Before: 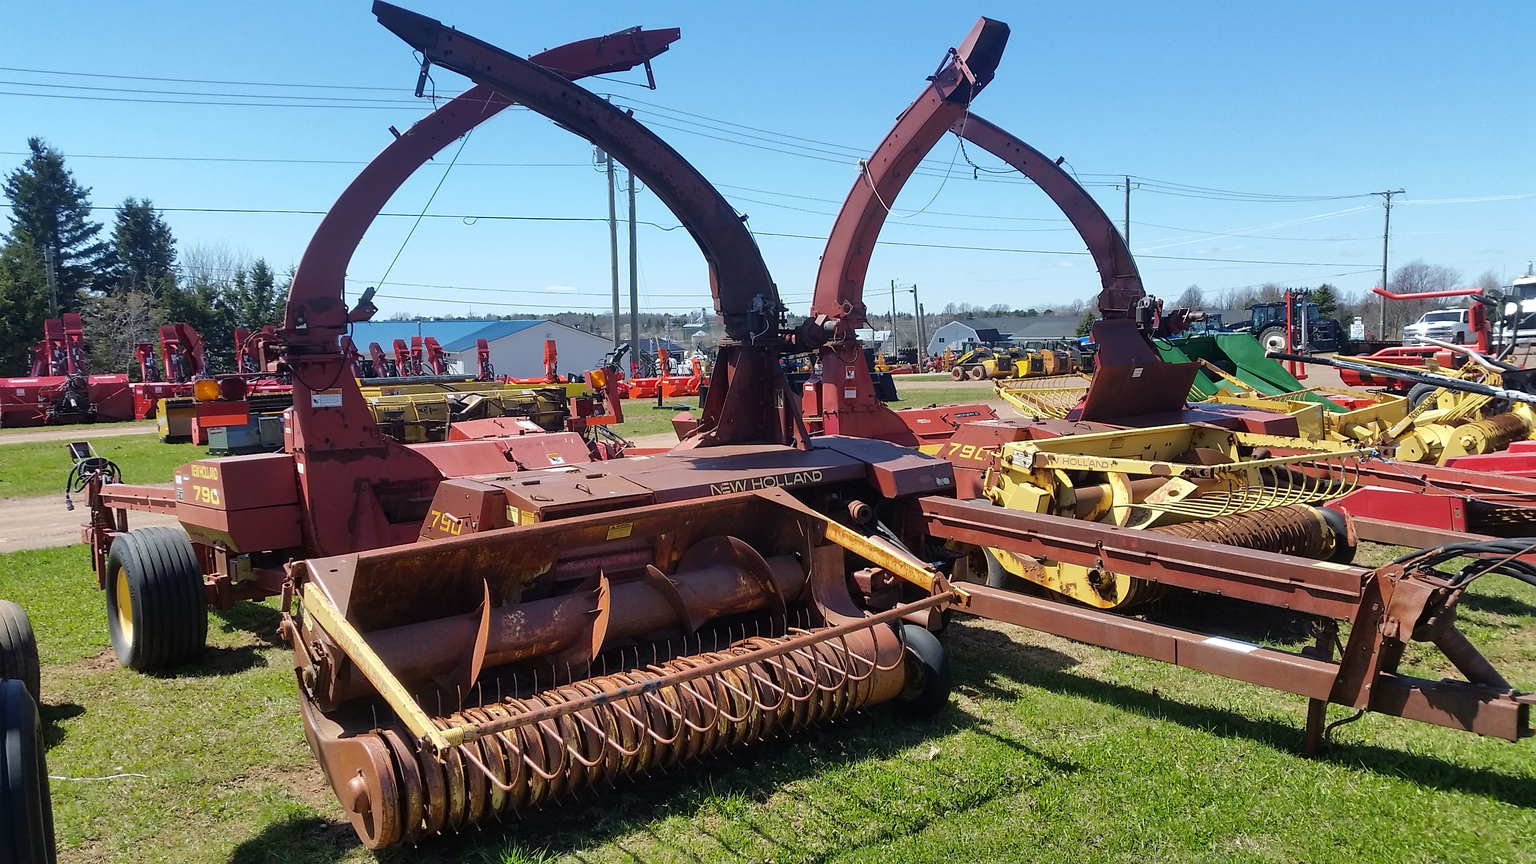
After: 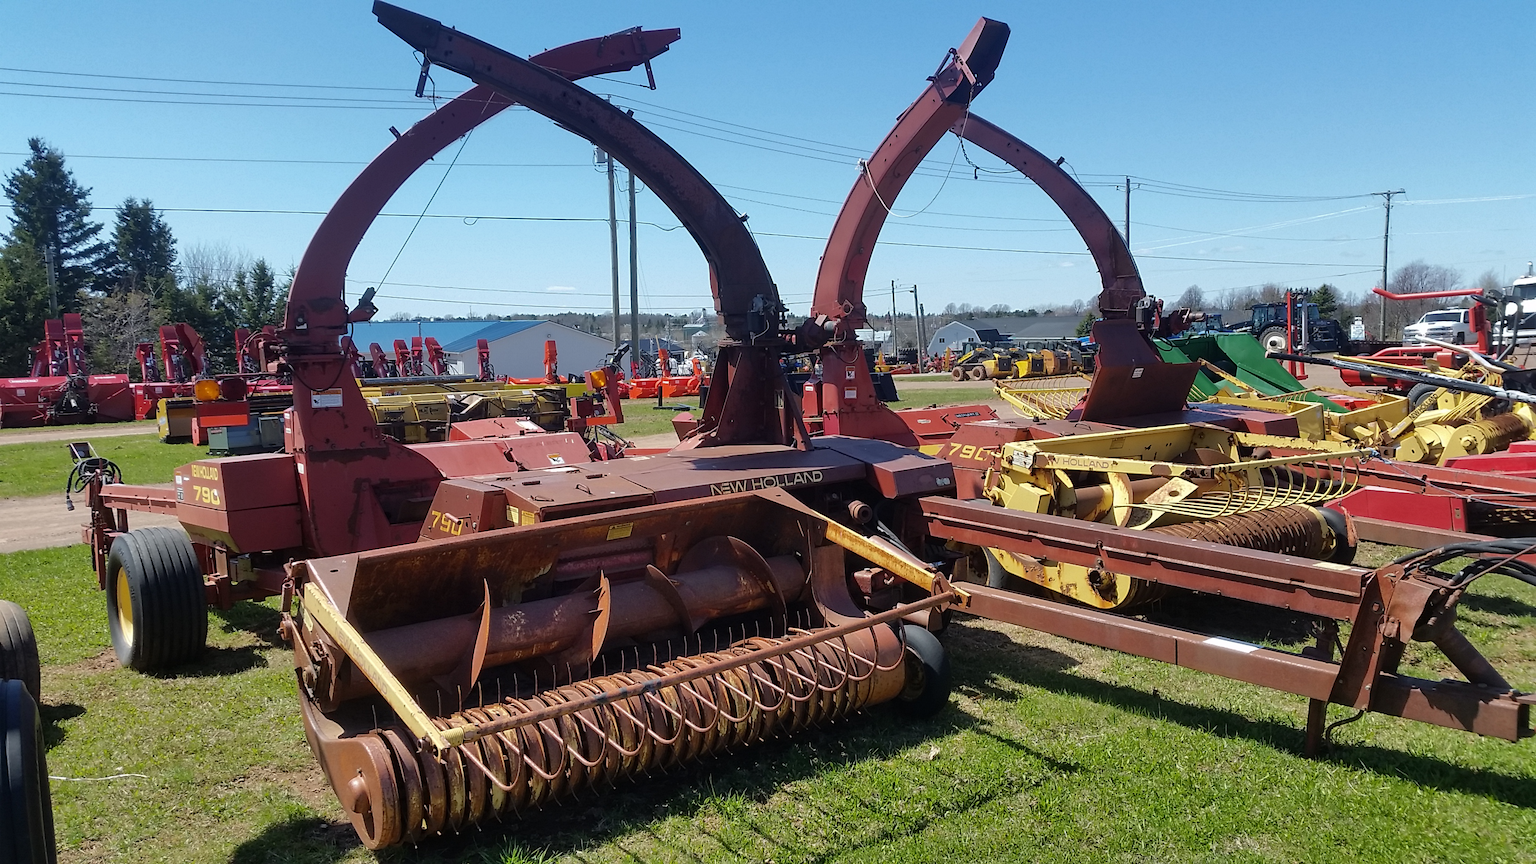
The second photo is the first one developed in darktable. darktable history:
base curve: curves: ch0 [(0, 0) (0.74, 0.67) (1, 1)]
